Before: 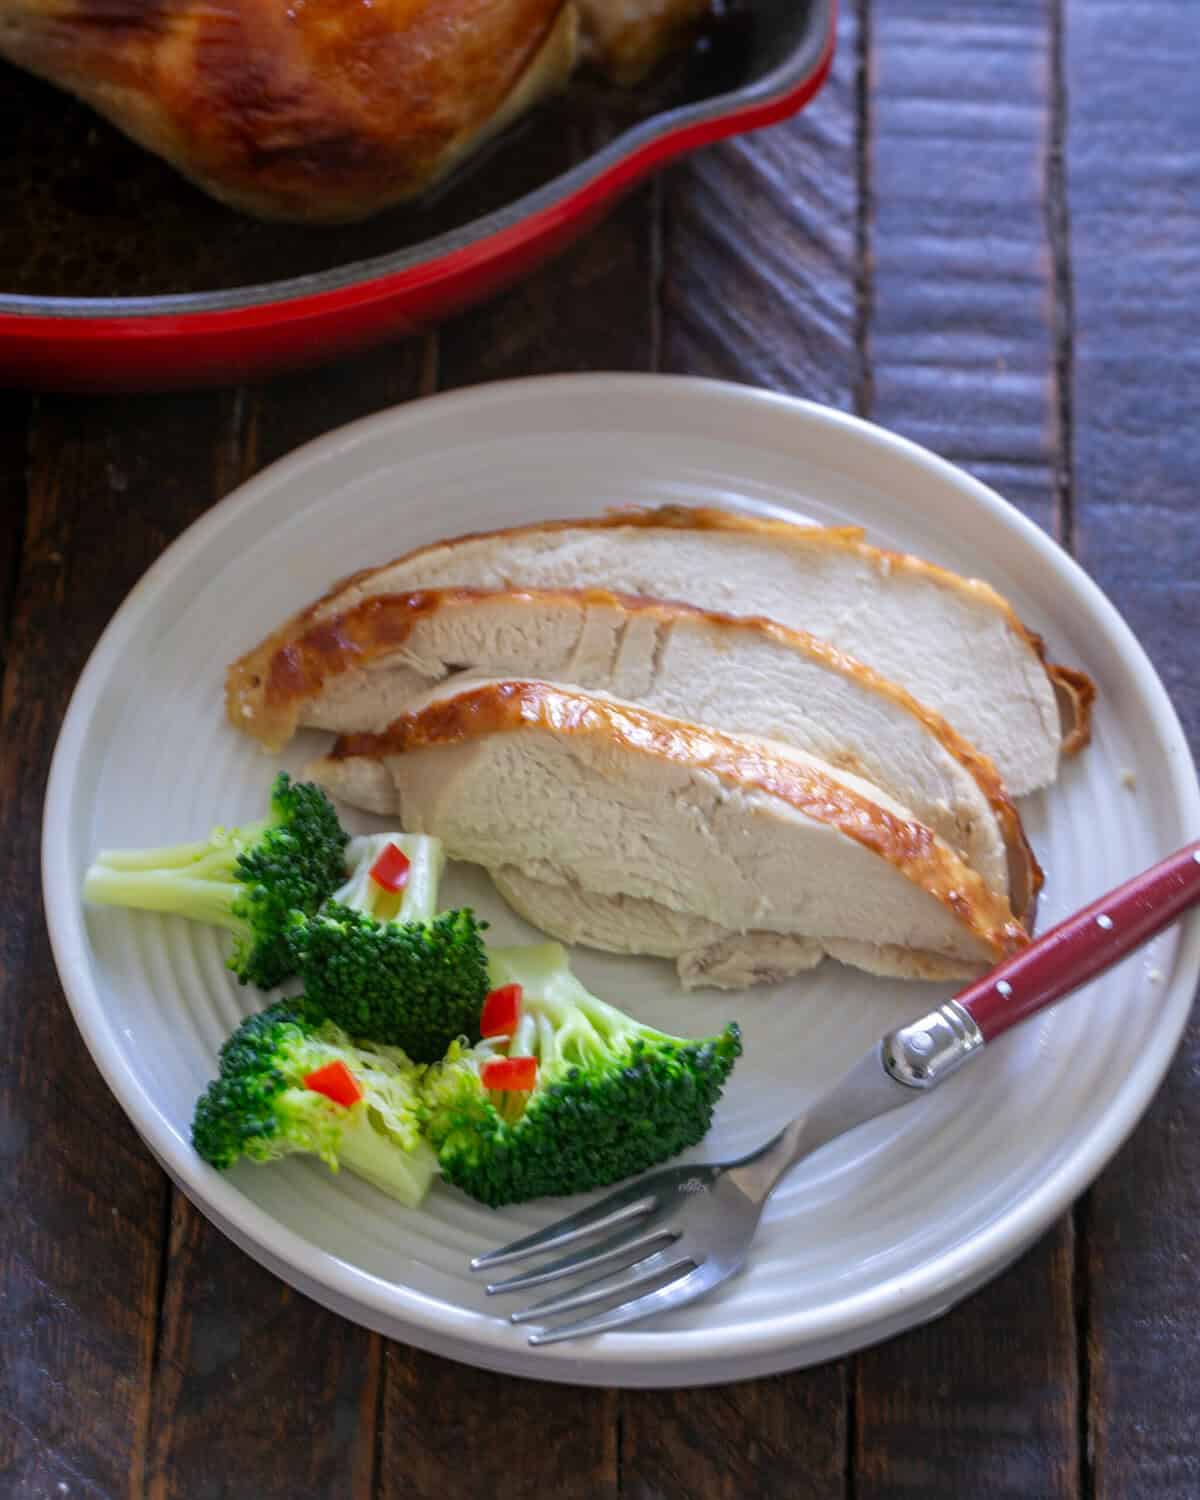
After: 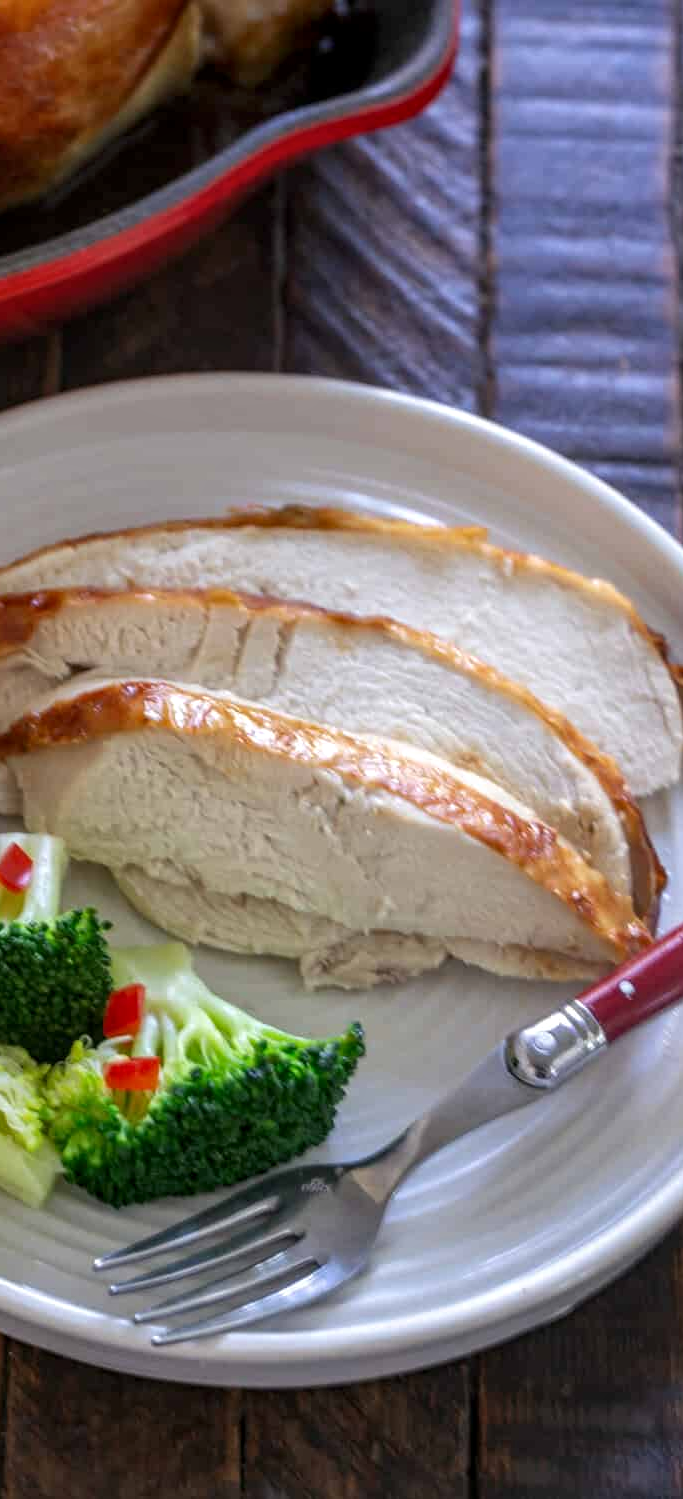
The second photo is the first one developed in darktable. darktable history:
crop: left 31.471%, top 0.003%, right 11.542%
local contrast: on, module defaults
